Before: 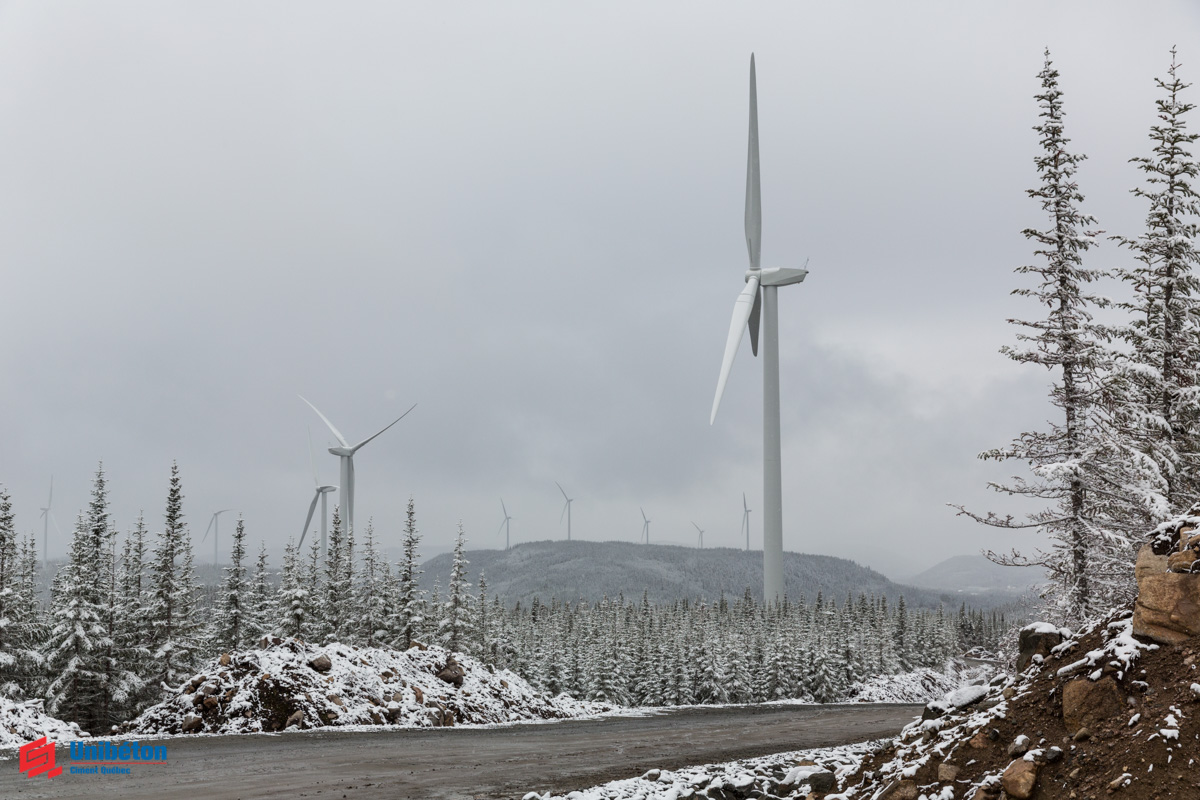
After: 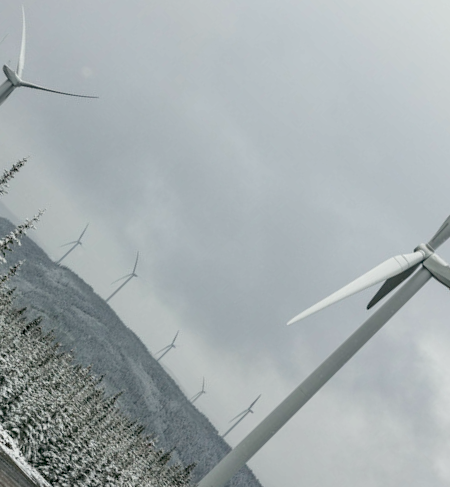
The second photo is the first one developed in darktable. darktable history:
contrast brightness saturation: saturation -0.049
haze removal: strength 0.292, distance 0.252, compatibility mode true, adaptive false
crop and rotate: angle -46.16°, top 16.79%, right 0.897%, bottom 11.7%
local contrast: on, module defaults
color balance rgb: highlights gain › luminance 6.56%, highlights gain › chroma 1.245%, highlights gain › hue 89.09°, global offset › luminance -0.335%, global offset › chroma 0.109%, global offset › hue 167.2°, perceptual saturation grading › global saturation -12.468%, global vibrance 20%
